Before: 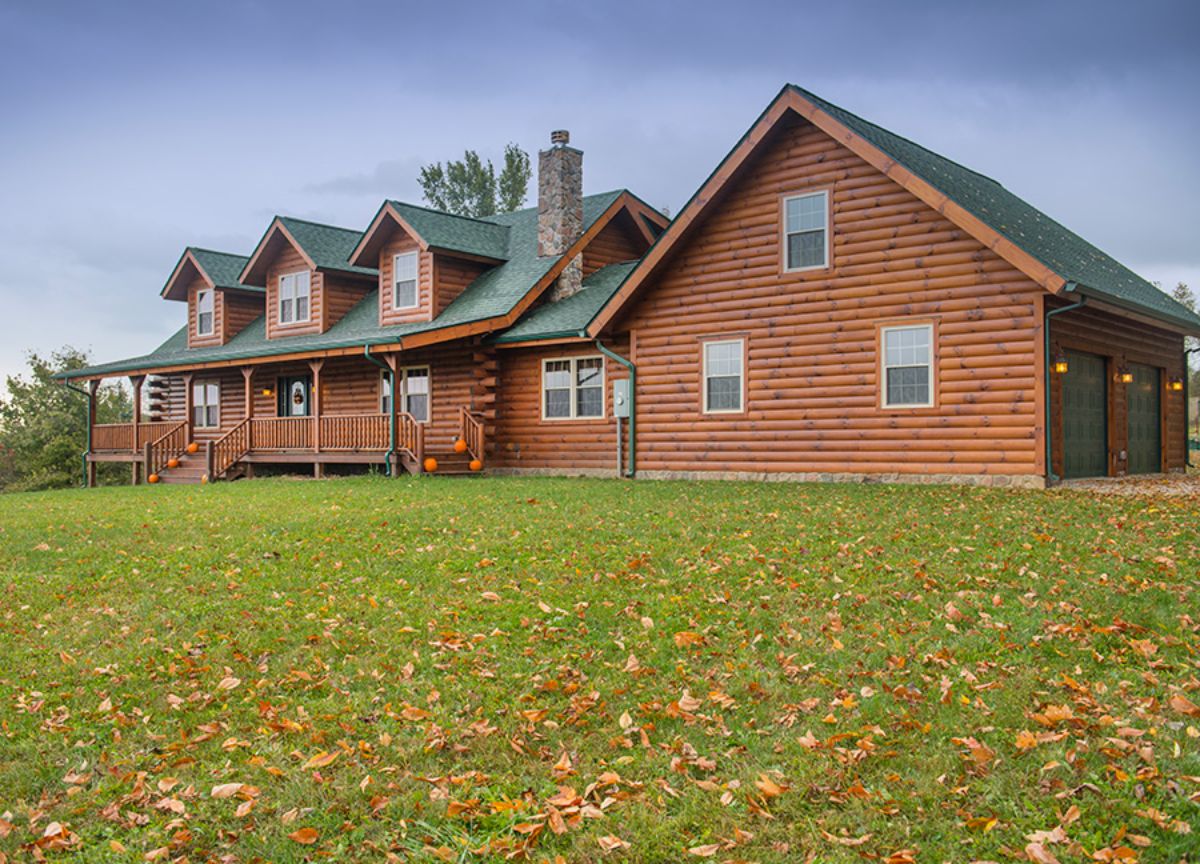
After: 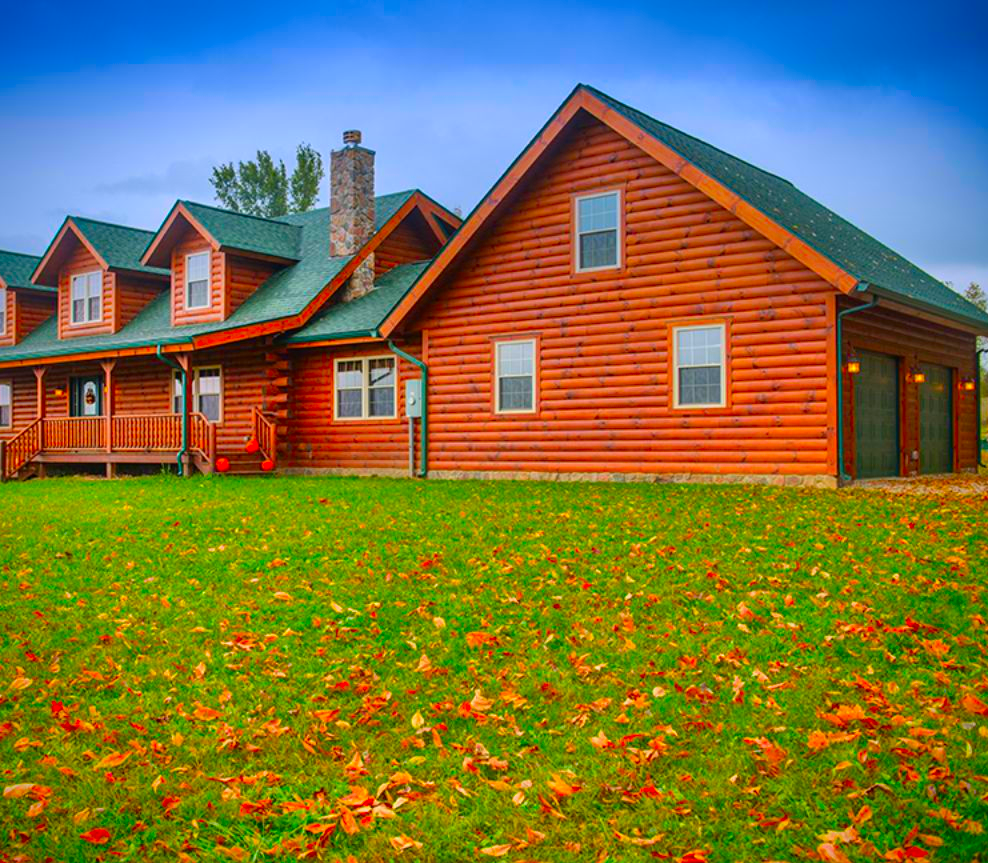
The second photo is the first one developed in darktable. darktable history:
vignetting: saturation 0.38, unbound false
shadows and highlights: radius 103.27, shadows 50.67, highlights -64.64, soften with gaussian
crop: left 17.417%, bottom 0.047%
color correction: highlights b* 0.016, saturation 2.19
